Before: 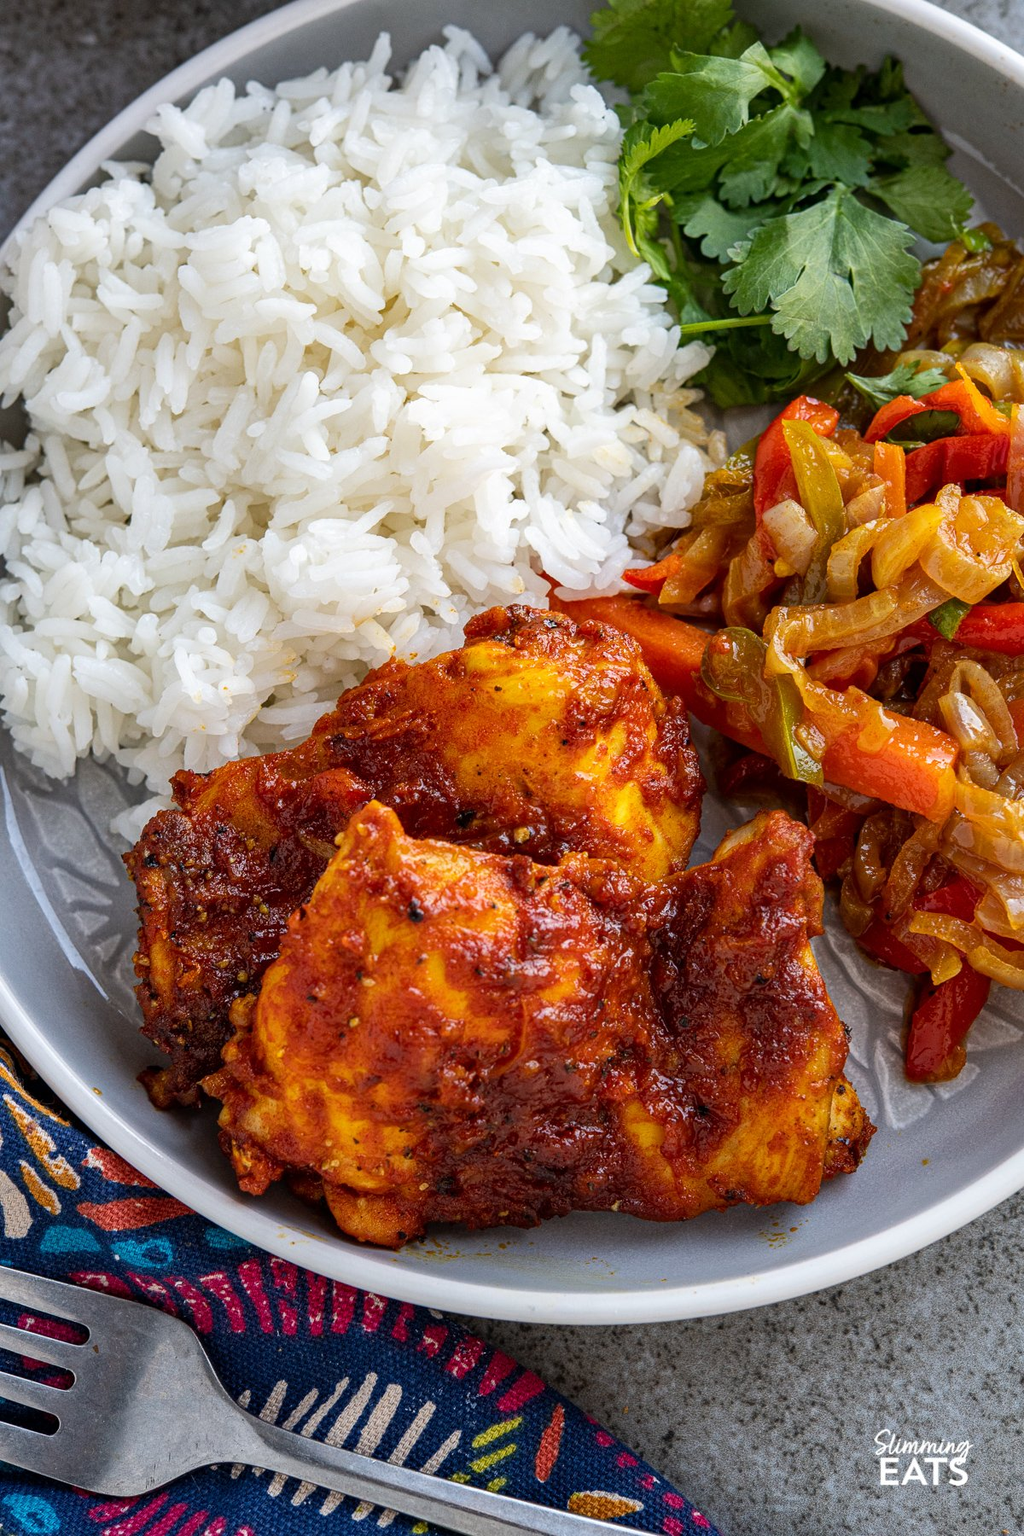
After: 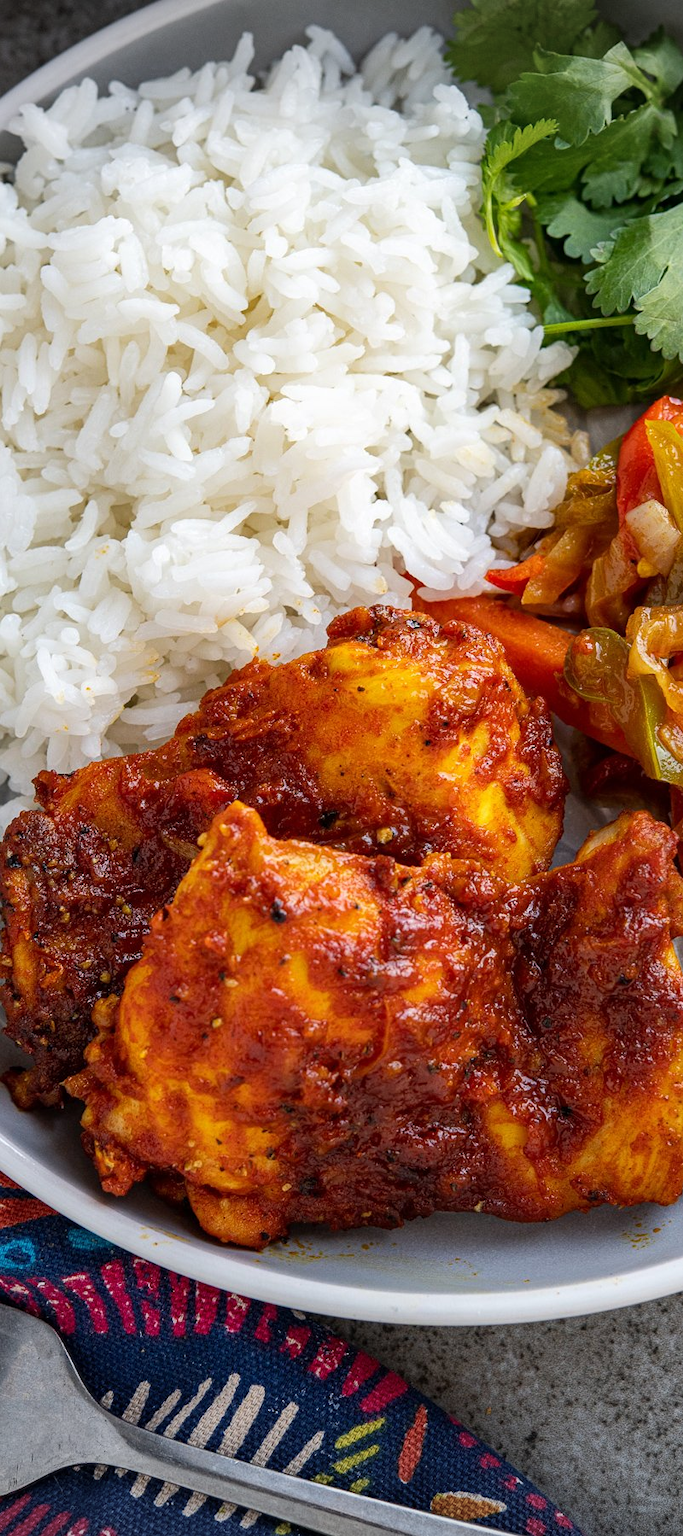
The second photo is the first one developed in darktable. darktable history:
vignetting: fall-off start 97.23%, width/height ratio 1.181
crop and rotate: left 13.417%, right 19.897%
